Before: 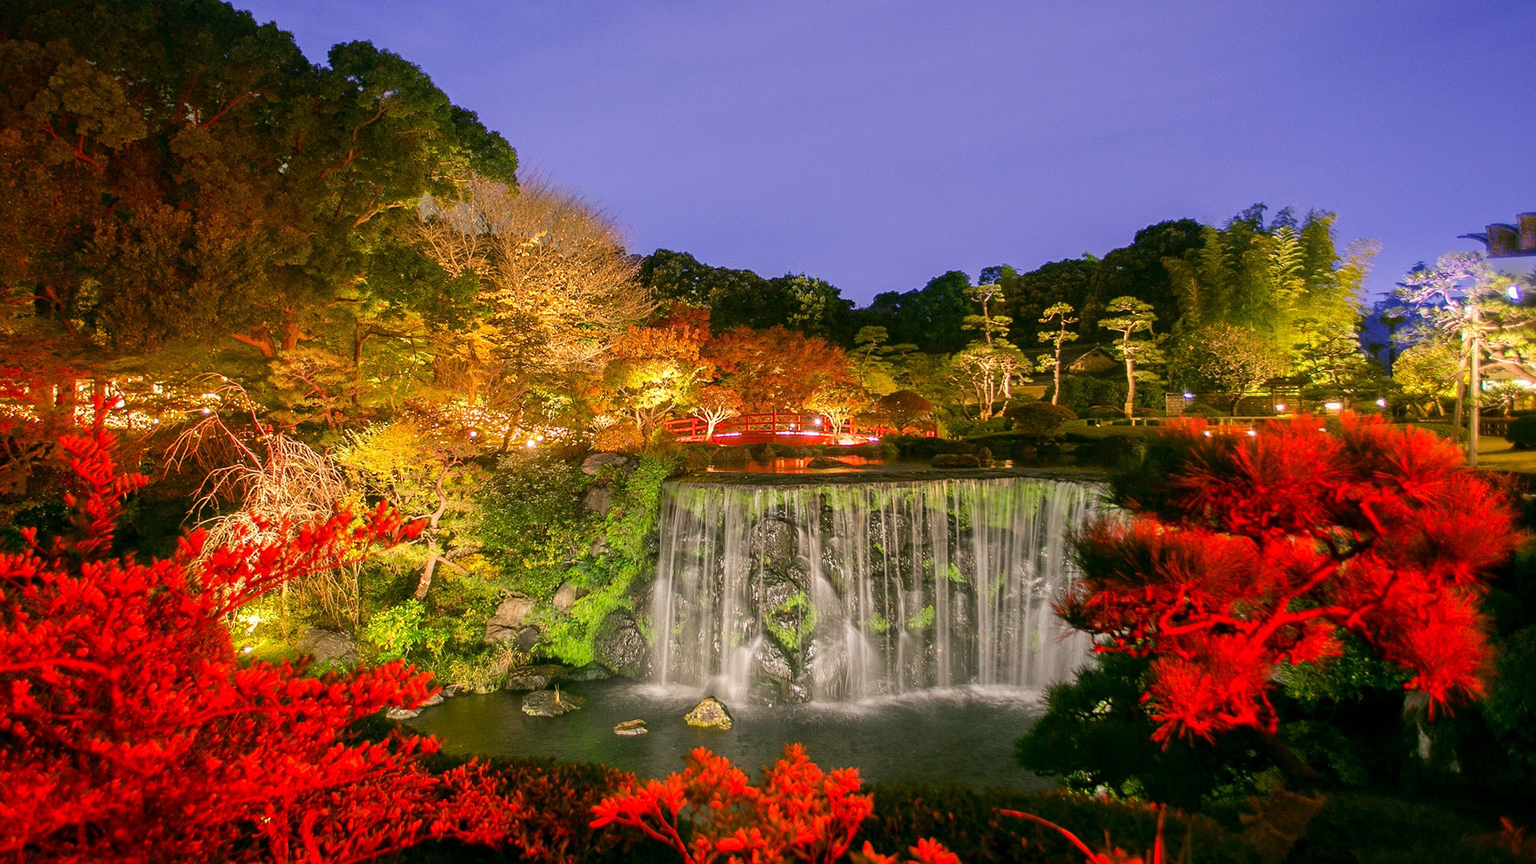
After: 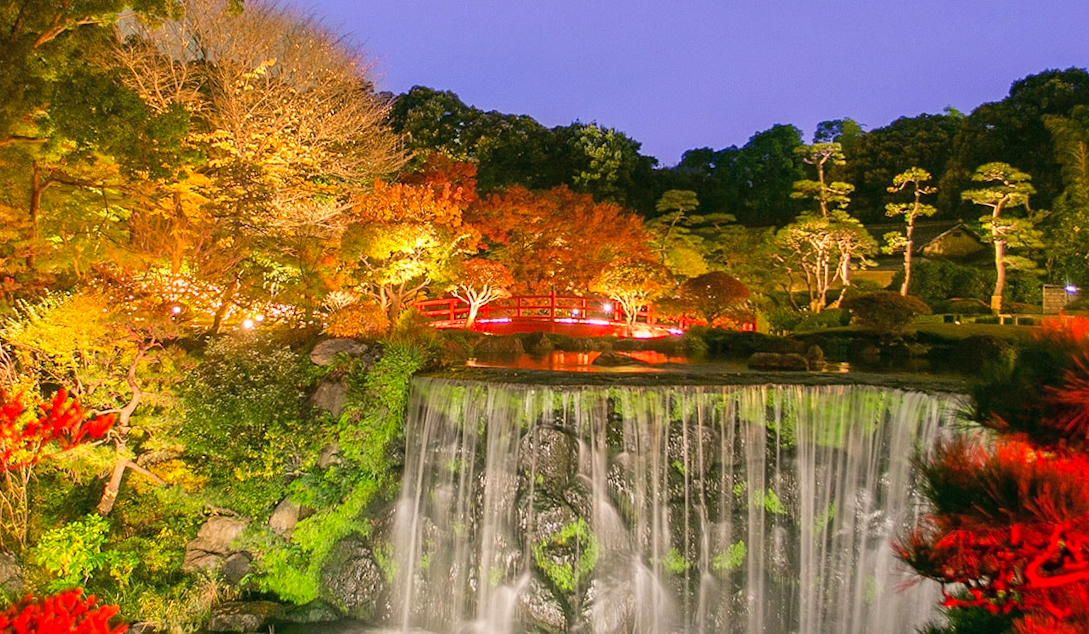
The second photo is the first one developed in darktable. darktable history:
color correction: saturation 0.98
contrast brightness saturation: contrast 0.03, brightness 0.06, saturation 0.13
crop and rotate: left 22.13%, top 22.054%, right 22.026%, bottom 22.102%
rotate and perspective: rotation 1.72°, automatic cropping off
